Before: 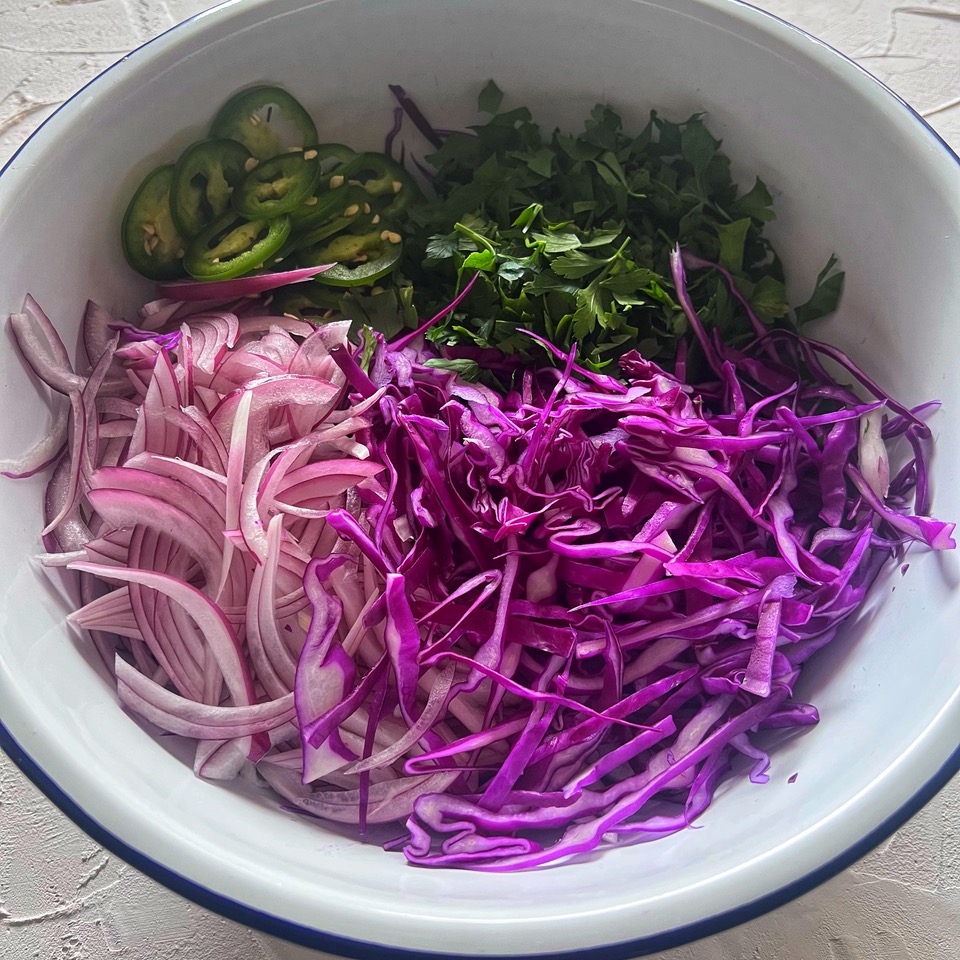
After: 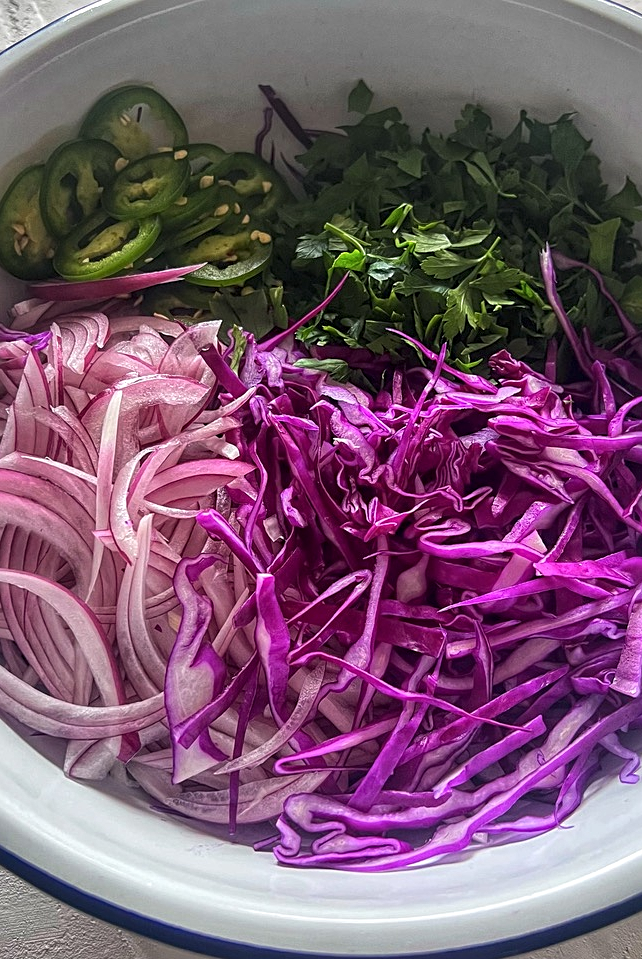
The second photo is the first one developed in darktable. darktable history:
sharpen: radius 2.133, amount 0.379, threshold 0
local contrast: on, module defaults
crop and rotate: left 13.565%, right 19.481%
shadows and highlights: shadows 21.02, highlights -82.06, soften with gaussian
